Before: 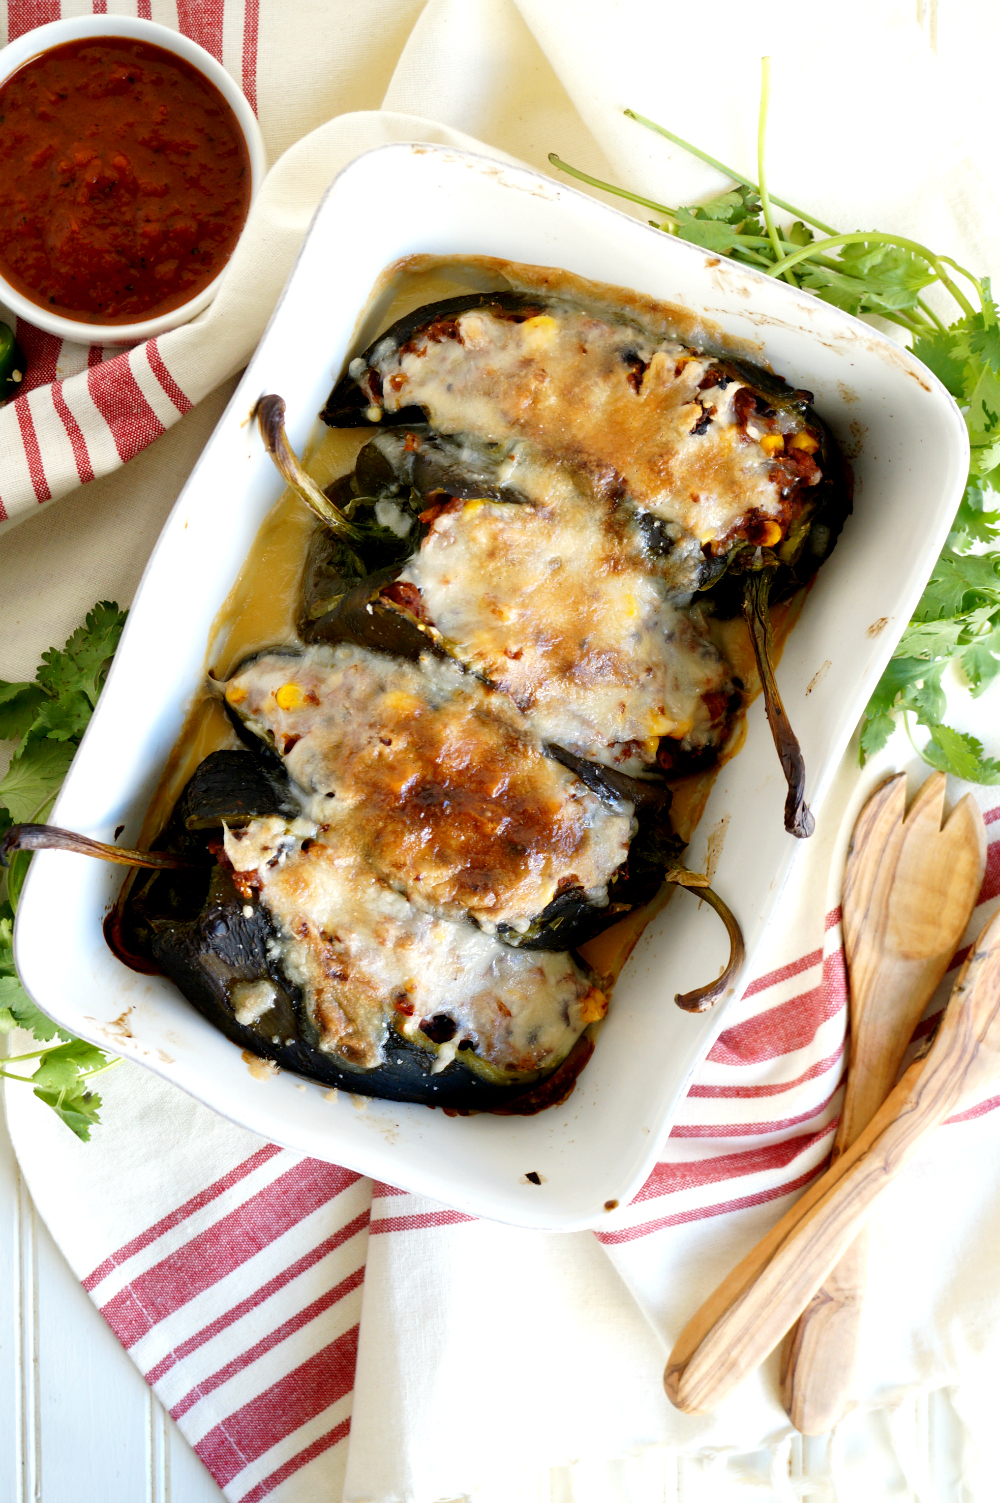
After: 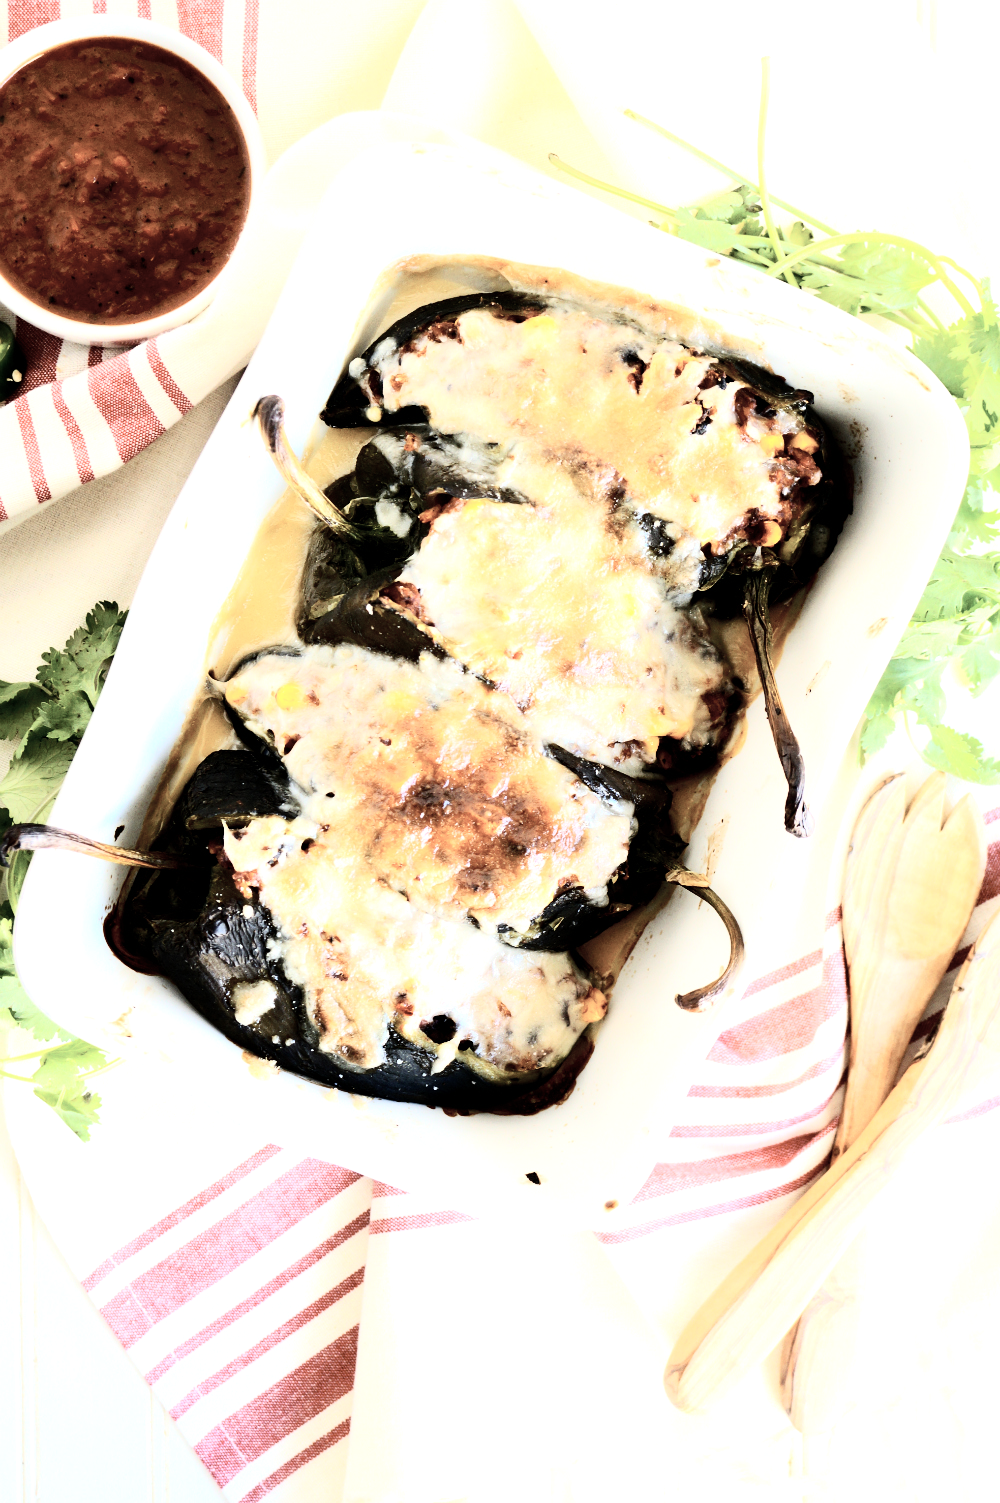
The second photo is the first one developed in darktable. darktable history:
tone equalizer: -8 EV -0.771 EV, -7 EV -0.667 EV, -6 EV -0.619 EV, -5 EV -0.42 EV, -3 EV 0.4 EV, -2 EV 0.6 EV, -1 EV 0.697 EV, +0 EV 0.746 EV
contrast brightness saturation: contrast 0.076, saturation 0.205
color correction: highlights b* -0.041, saturation 0.549
tone curve: curves: ch0 [(0, 0) (0.003, 0.003) (0.011, 0.013) (0.025, 0.028) (0.044, 0.05) (0.069, 0.078) (0.1, 0.113) (0.136, 0.153) (0.177, 0.2) (0.224, 0.271) (0.277, 0.374) (0.335, 0.47) (0.399, 0.574) (0.468, 0.688) (0.543, 0.79) (0.623, 0.859) (0.709, 0.919) (0.801, 0.957) (0.898, 0.978) (1, 1)], color space Lab, independent channels, preserve colors none
